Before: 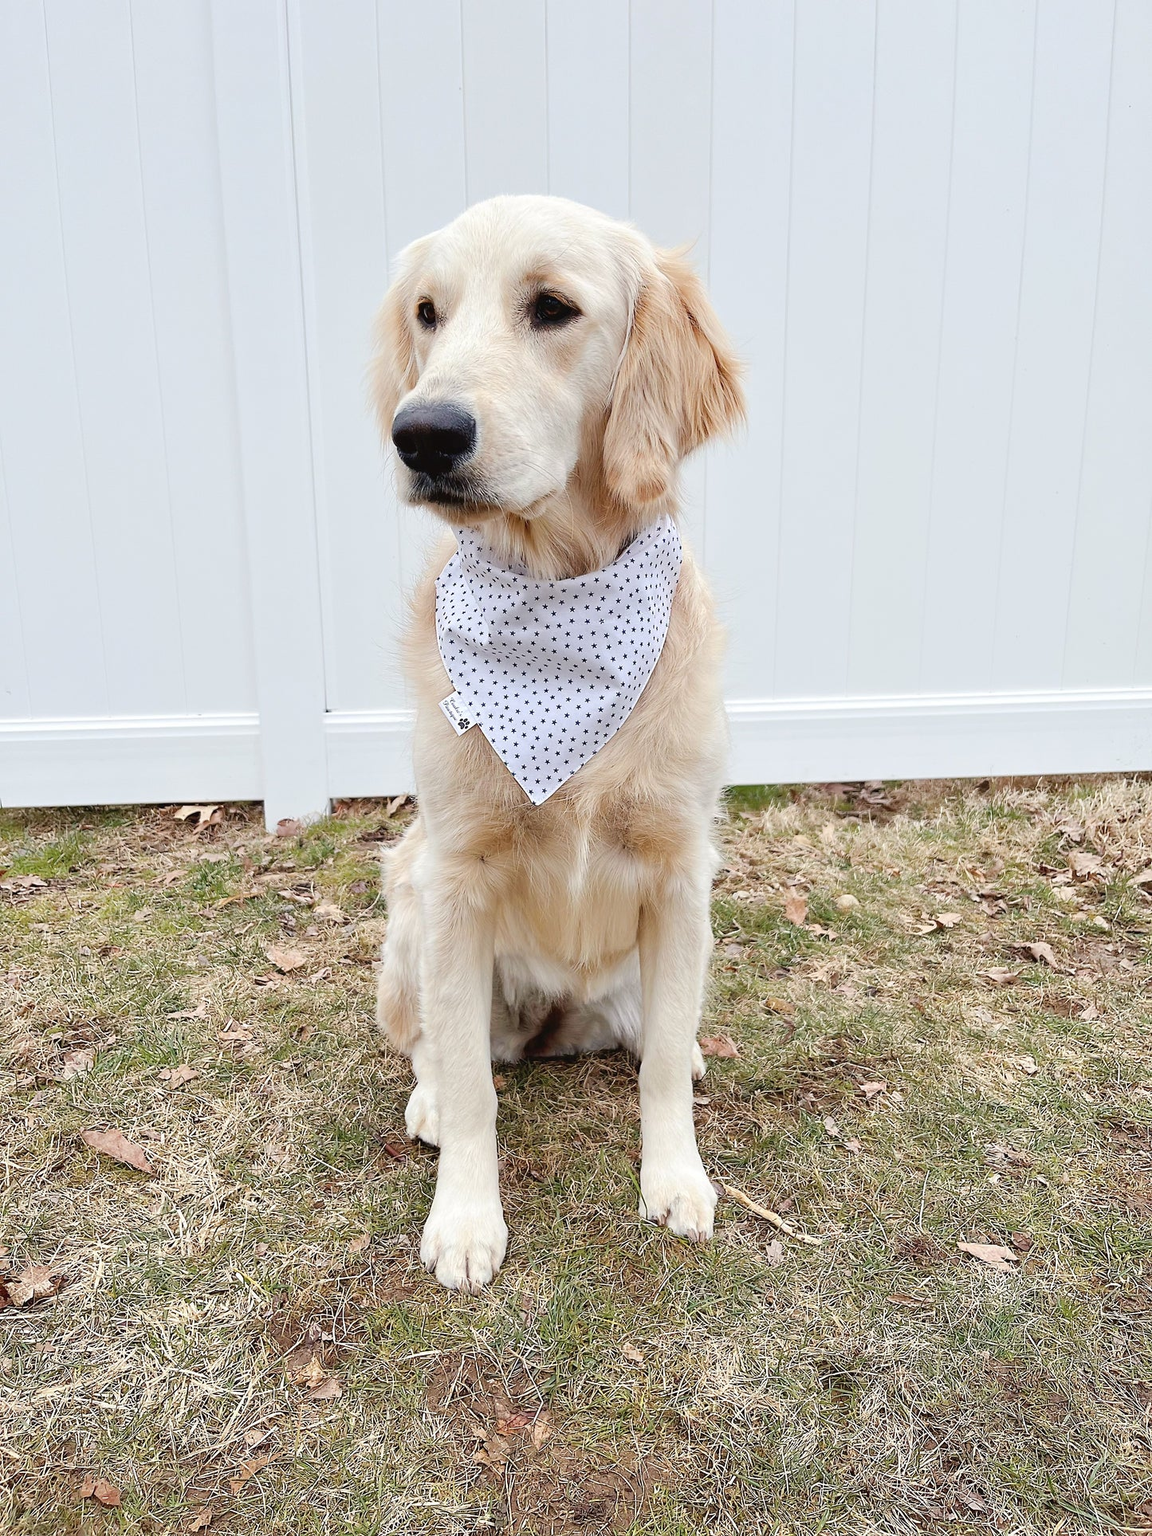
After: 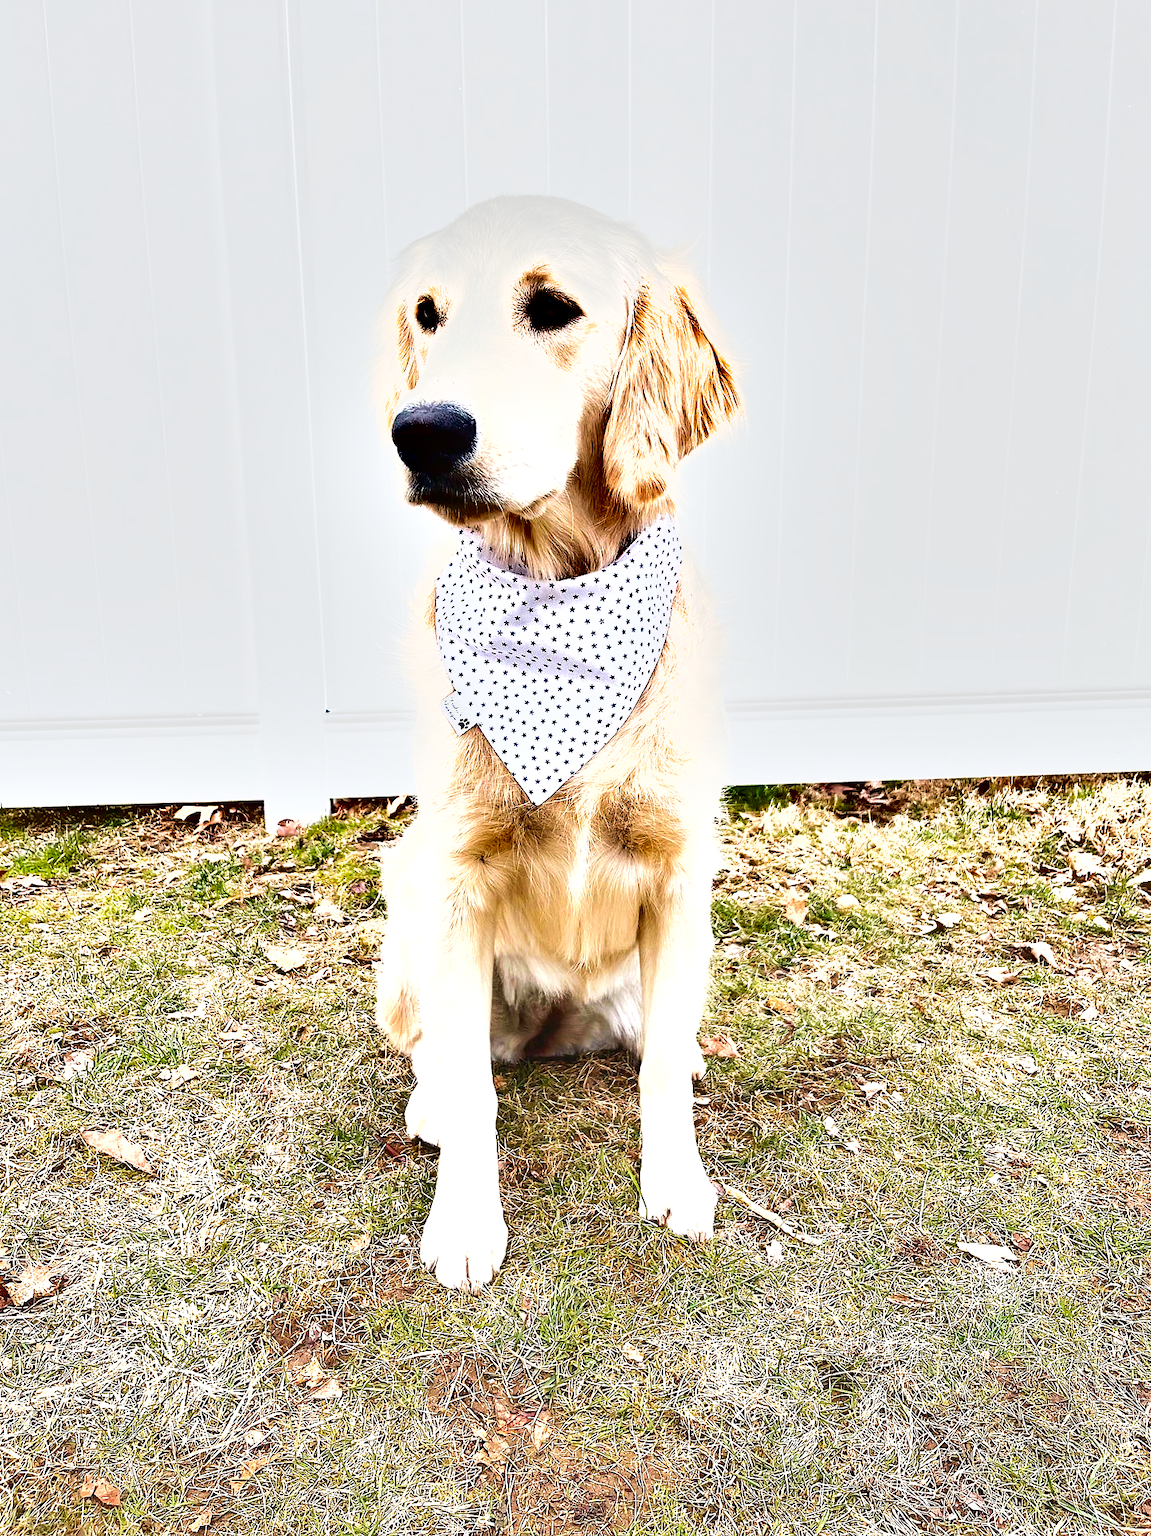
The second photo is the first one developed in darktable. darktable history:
shadows and highlights: soften with gaussian
exposure: exposure 1 EV, compensate exposure bias true, compensate highlight preservation false
color balance rgb: shadows lift › chroma 1.03%, shadows lift › hue 242.75°, perceptual saturation grading › global saturation 19.611%, perceptual brilliance grading › highlights 2.984%
velvia: on, module defaults
